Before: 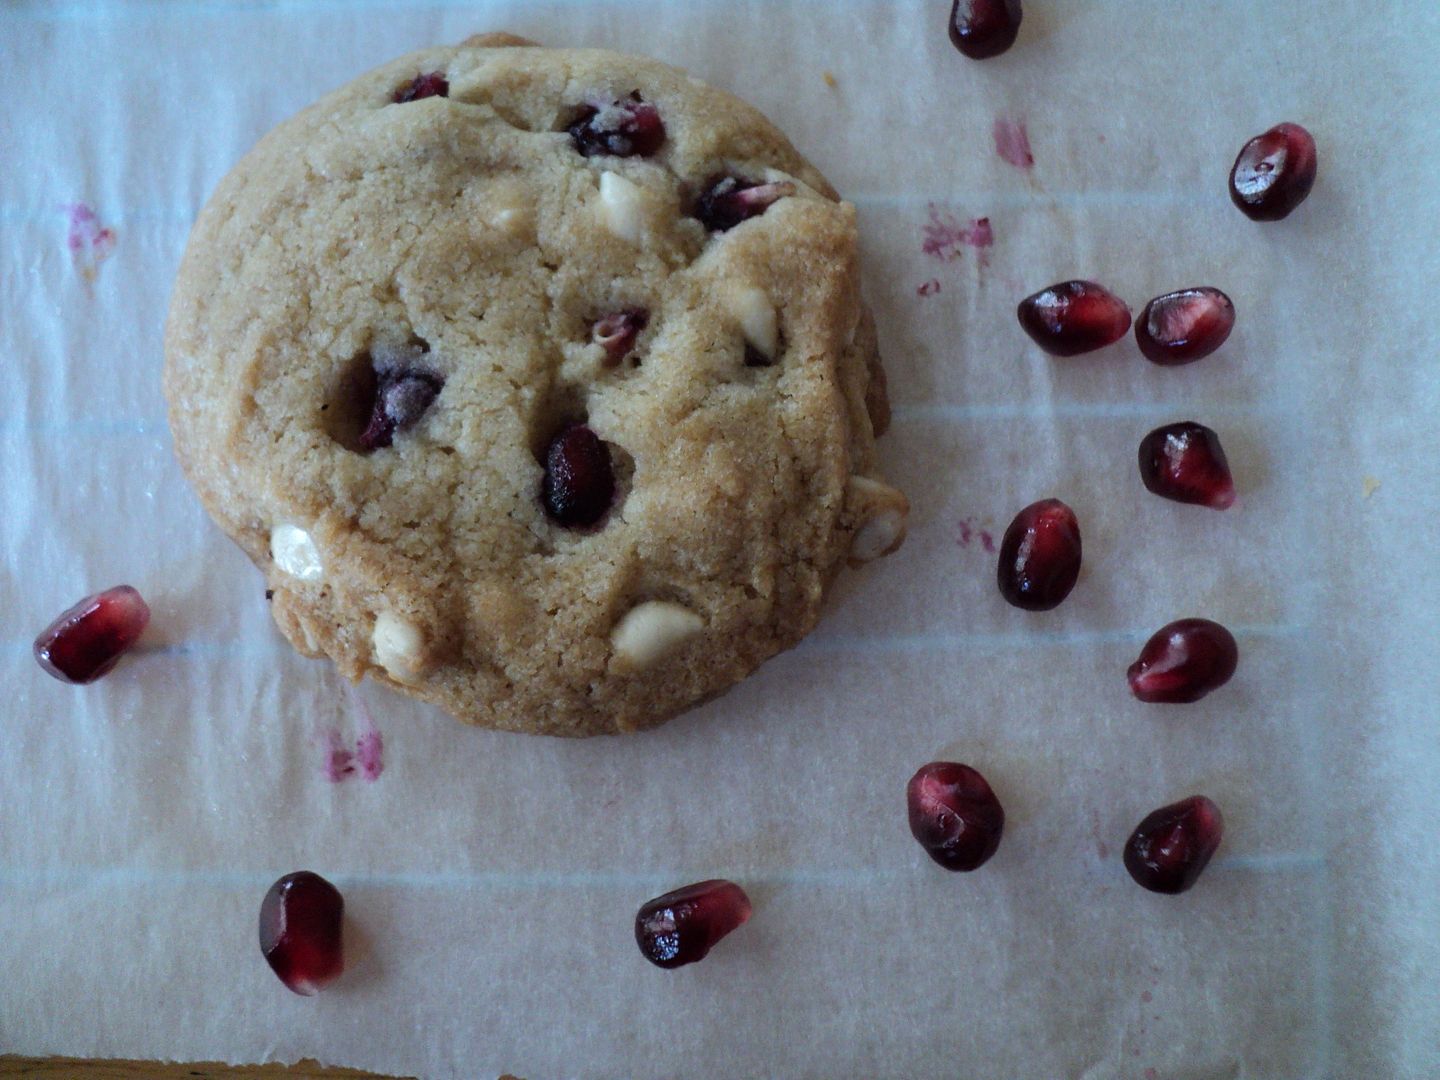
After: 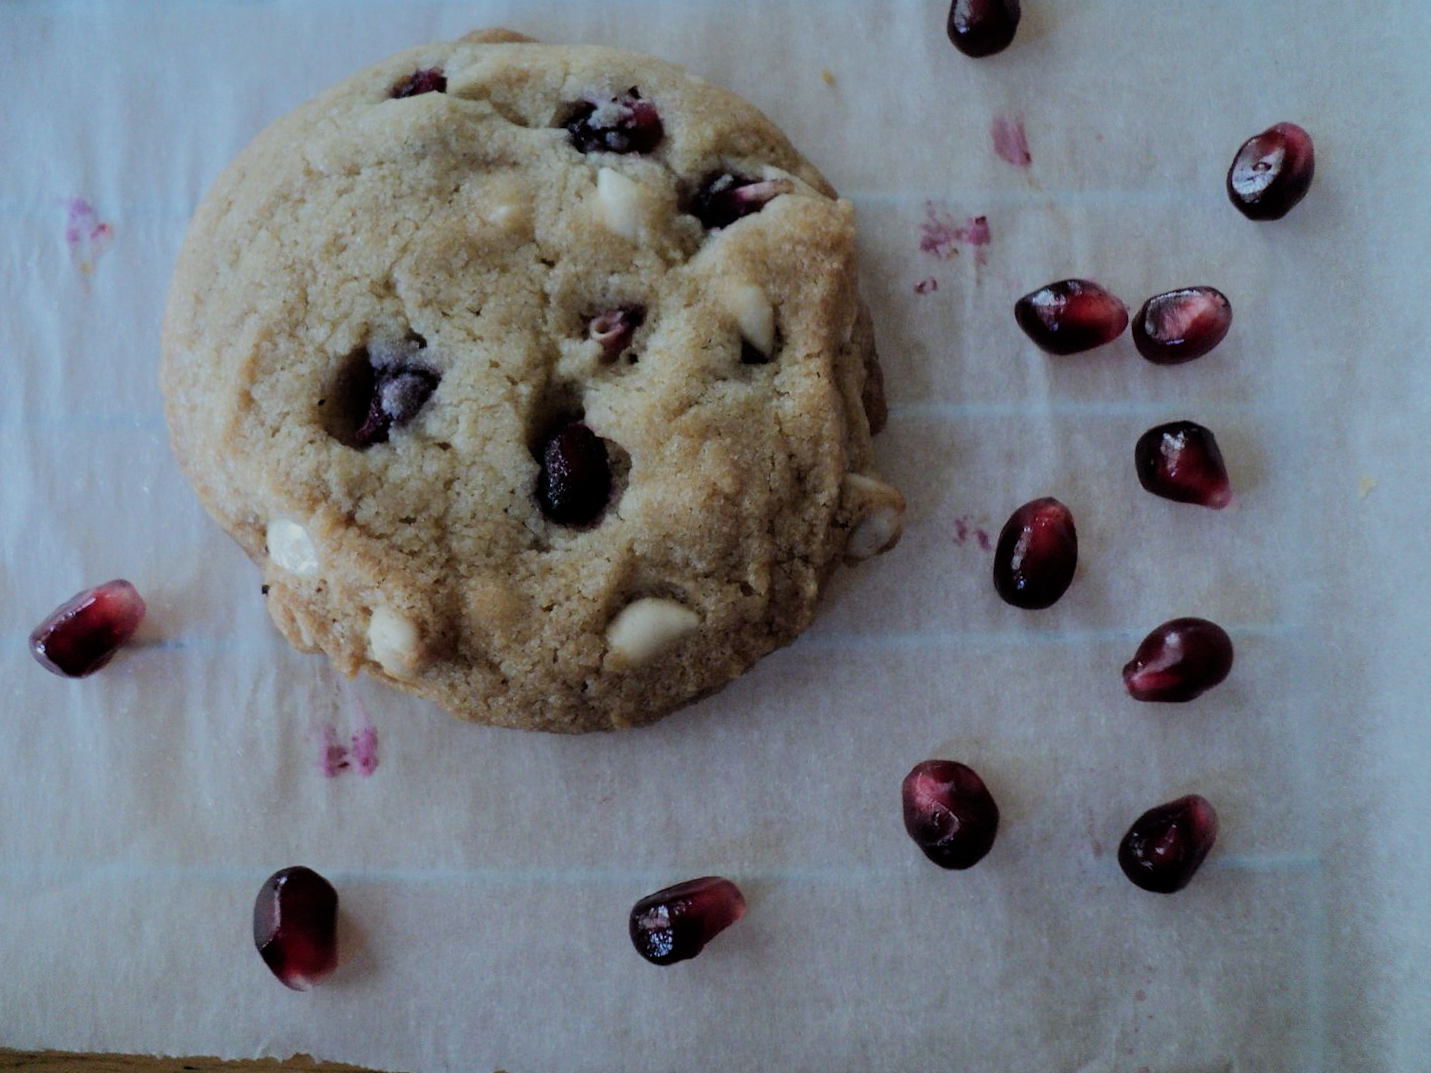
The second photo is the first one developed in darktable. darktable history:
crop and rotate: angle -0.267°
filmic rgb: black relative exposure -7.18 EV, white relative exposure 5.34 EV, hardness 3.02
